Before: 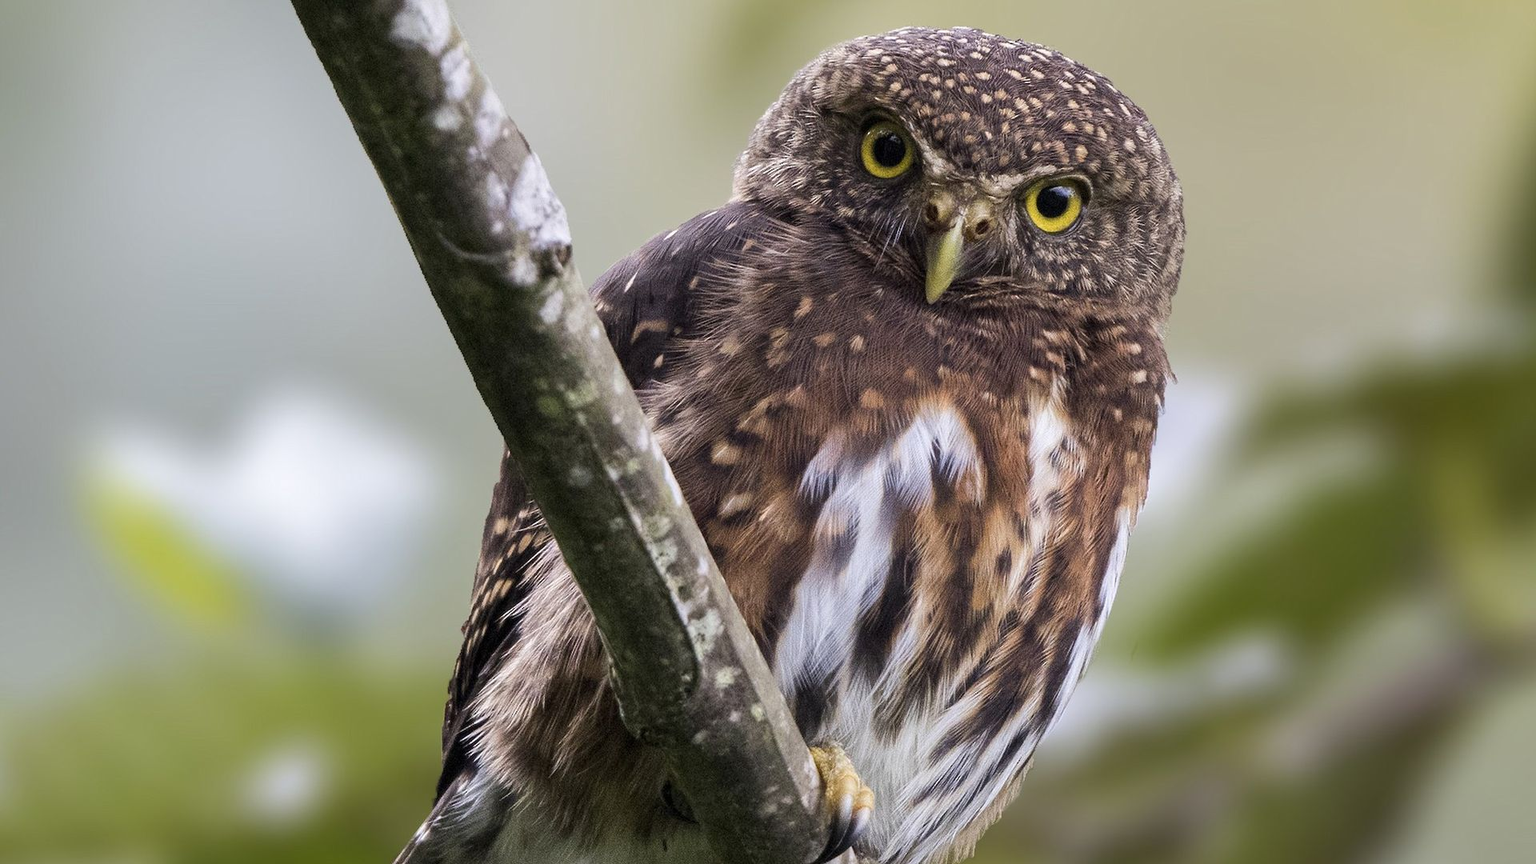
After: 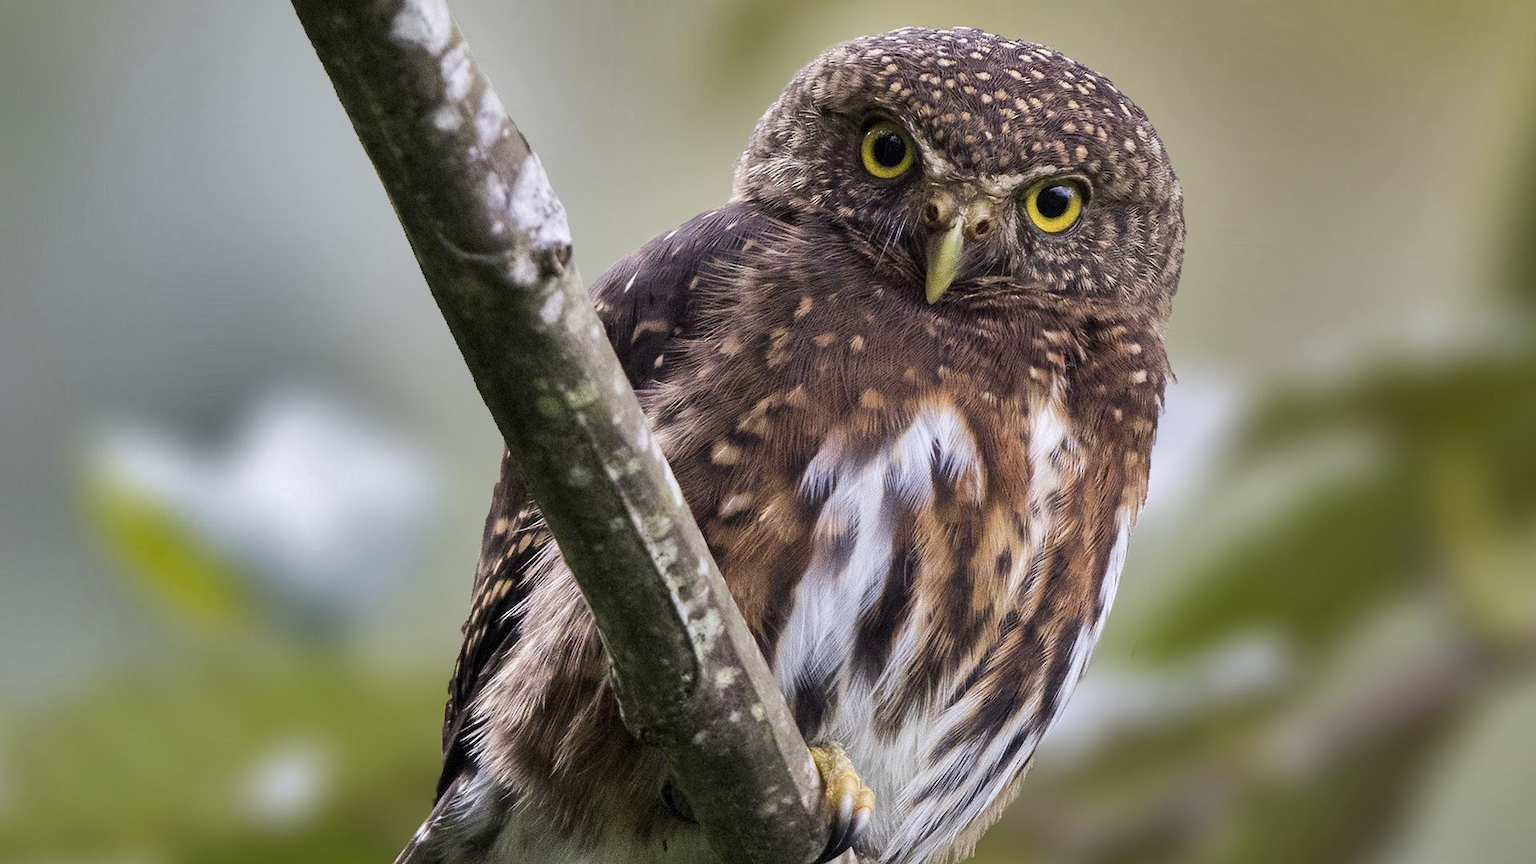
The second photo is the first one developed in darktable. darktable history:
shadows and highlights: shadows 24.2, highlights -77.7, shadows color adjustment 97.99%, highlights color adjustment 58.25%, soften with gaussian
